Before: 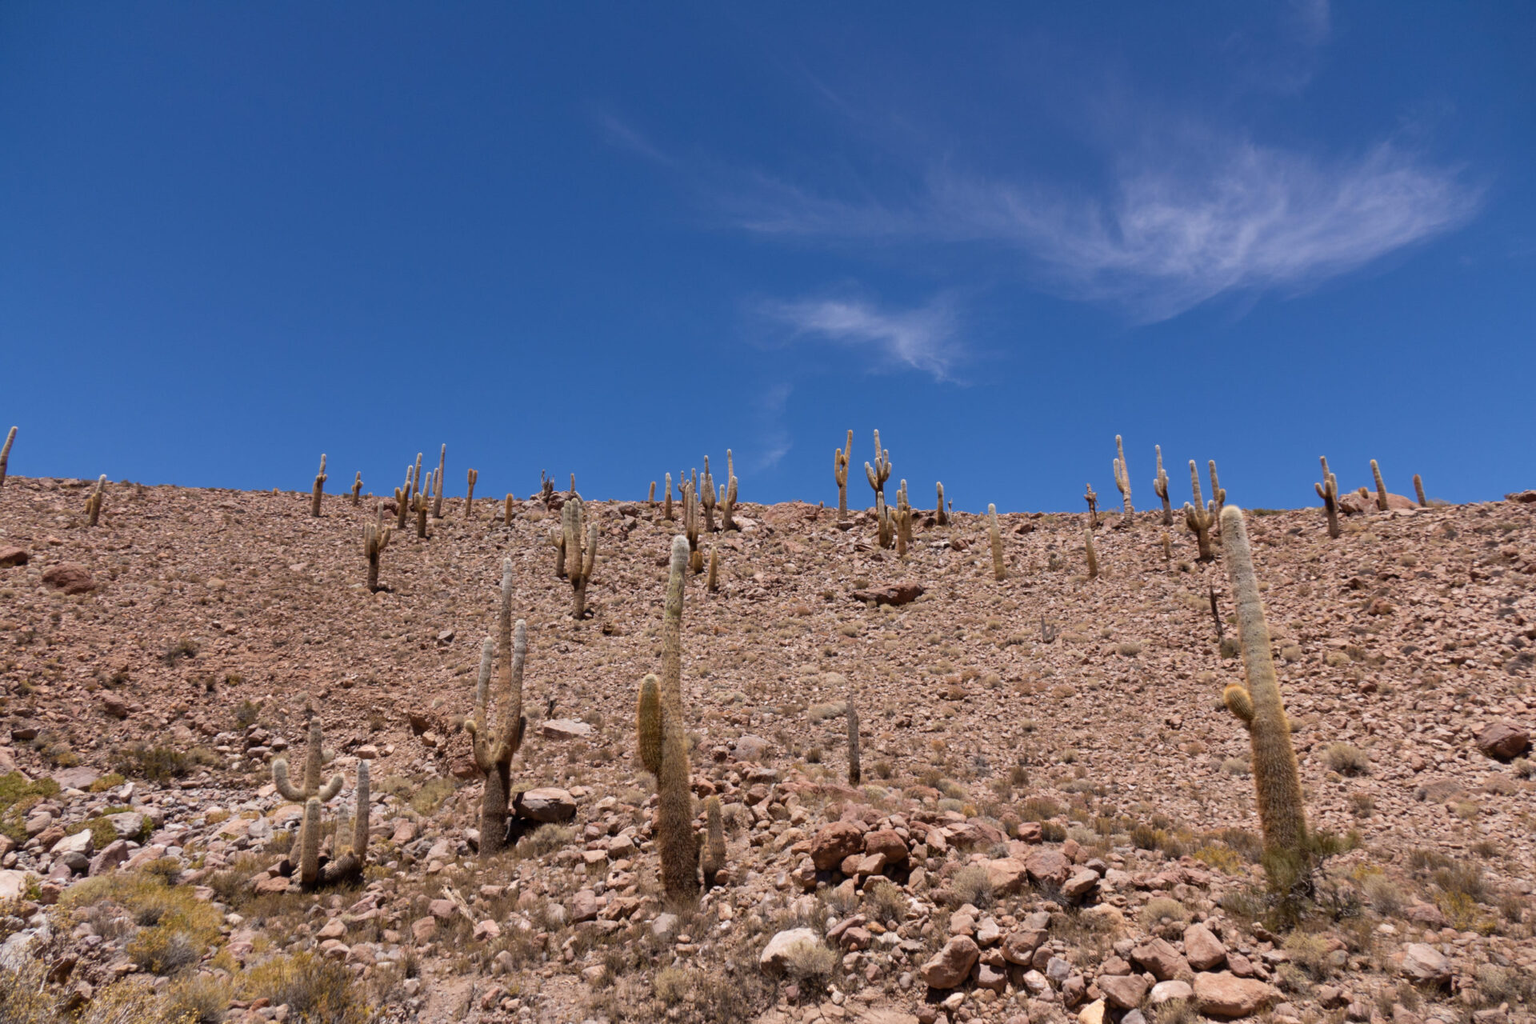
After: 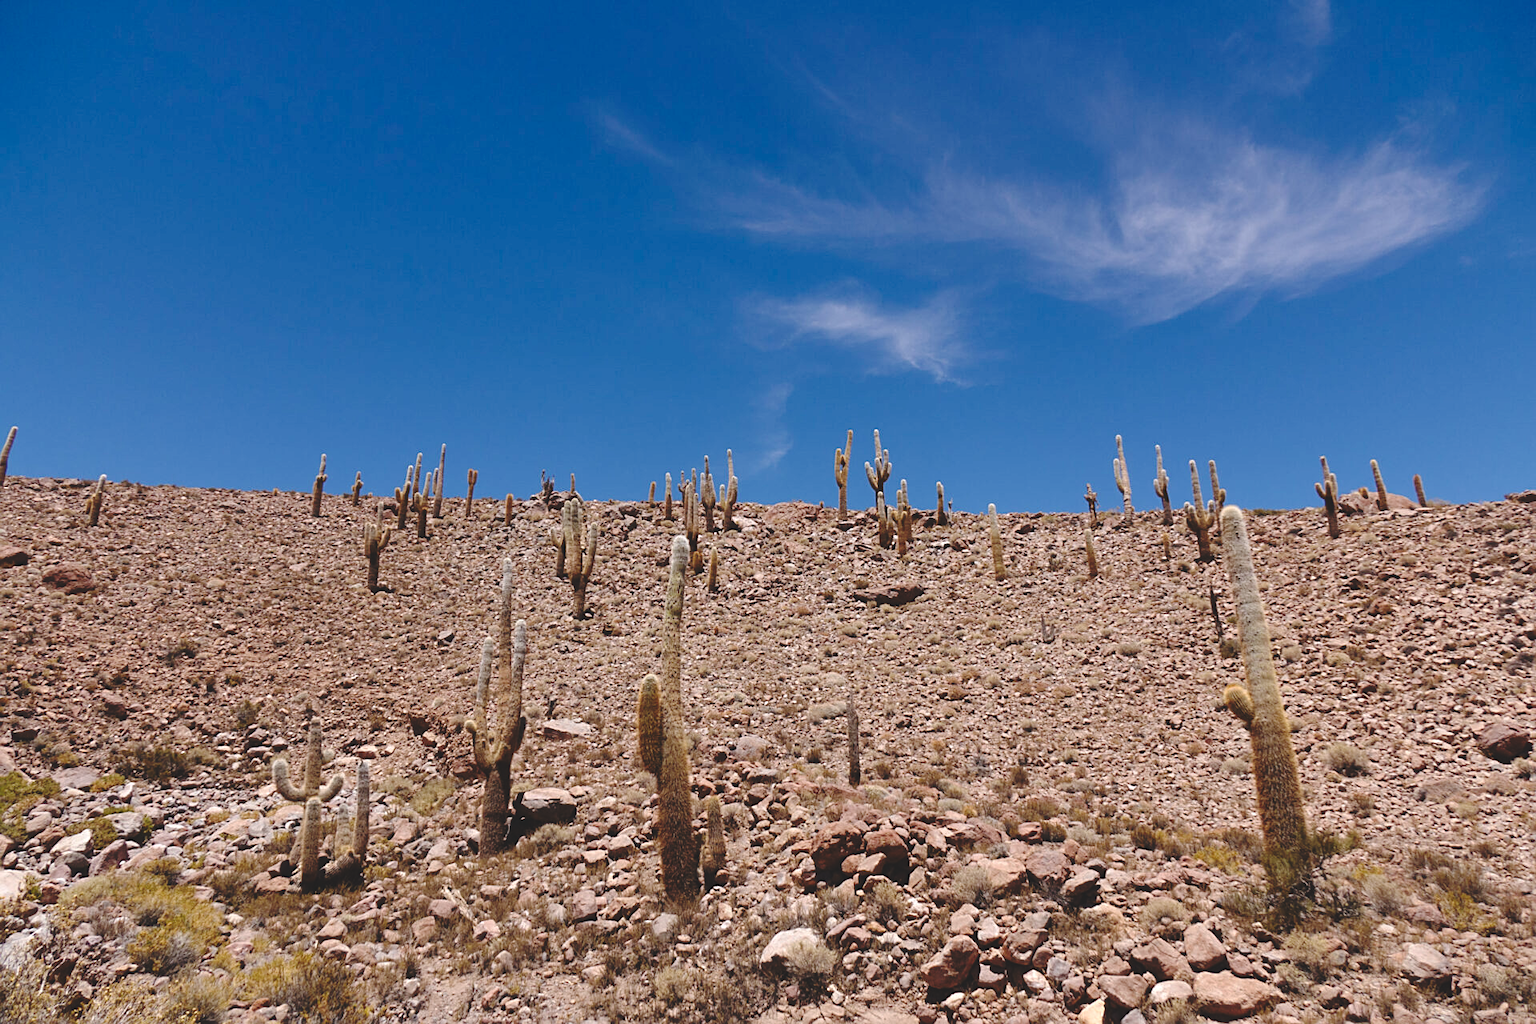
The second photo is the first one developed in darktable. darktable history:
sharpen: on, module defaults
exposure: exposure 0.191 EV, compensate highlight preservation false
contrast brightness saturation: brightness -0.095
base curve: curves: ch0 [(0, 0.024) (0.055, 0.065) (0.121, 0.166) (0.236, 0.319) (0.693, 0.726) (1, 1)], preserve colors none
